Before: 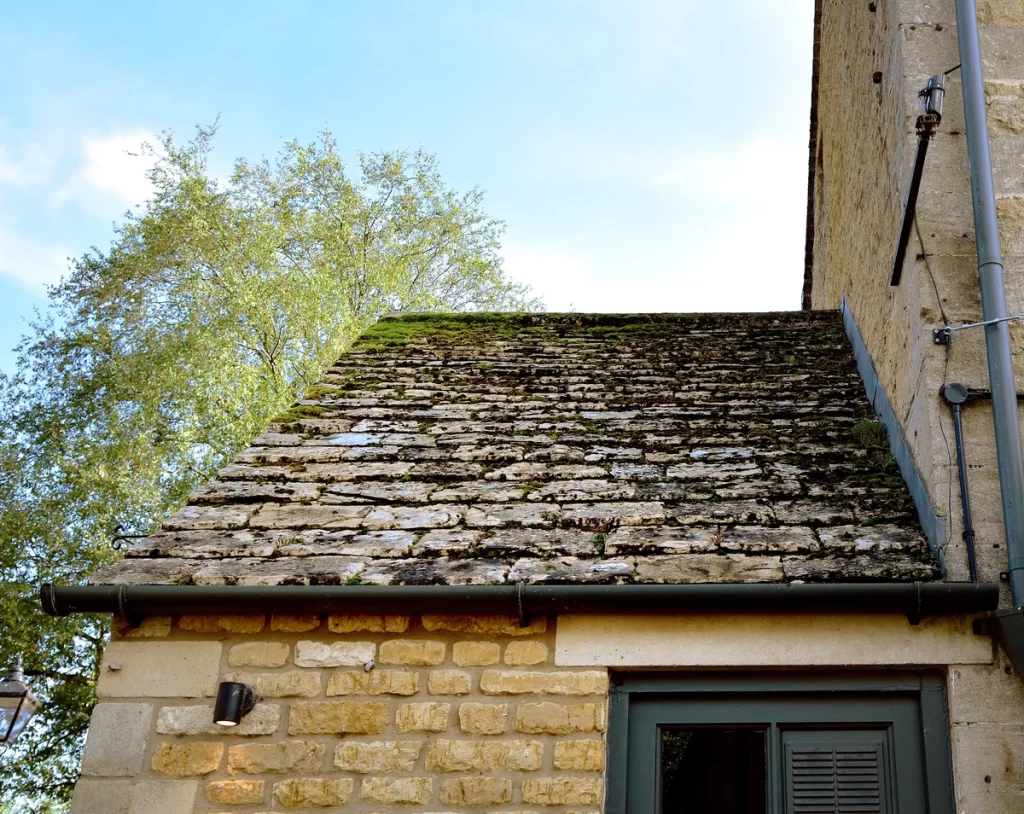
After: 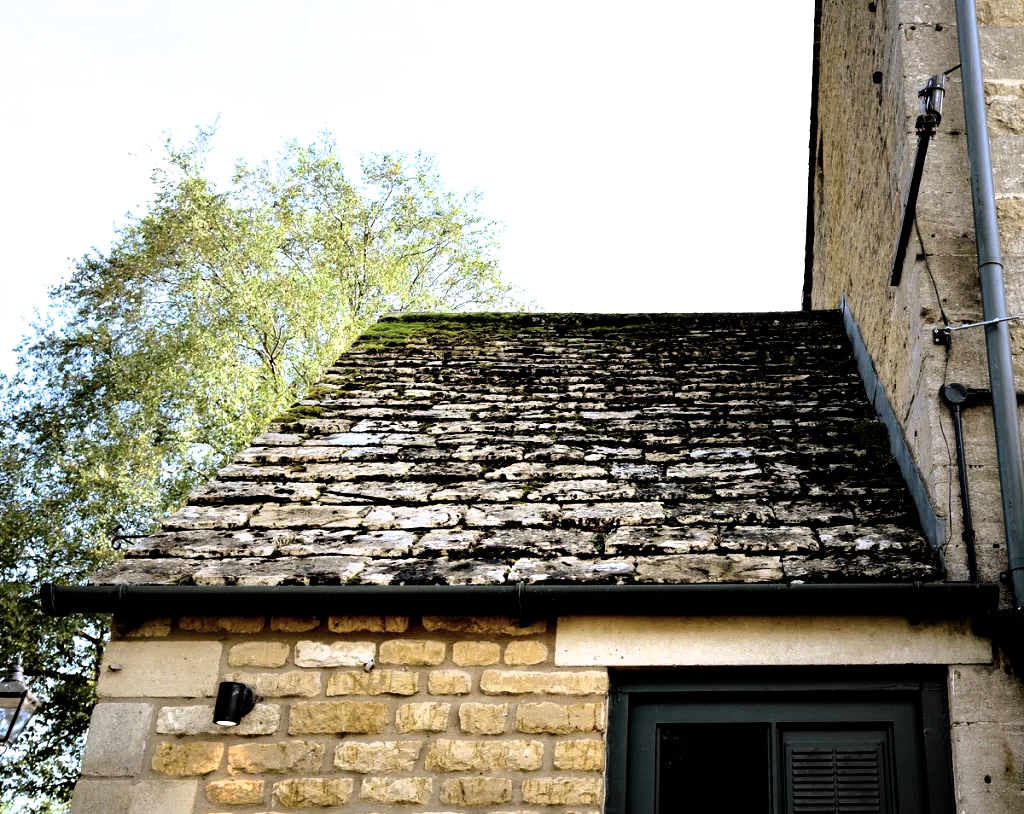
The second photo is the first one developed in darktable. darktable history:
filmic rgb: black relative exposure -8.25 EV, white relative exposure 2.23 EV, hardness 7.14, latitude 84.91%, contrast 1.695, highlights saturation mix -3.48%, shadows ↔ highlights balance -1.87%, color science v5 (2021), iterations of high-quality reconstruction 0, contrast in shadows safe, contrast in highlights safe
